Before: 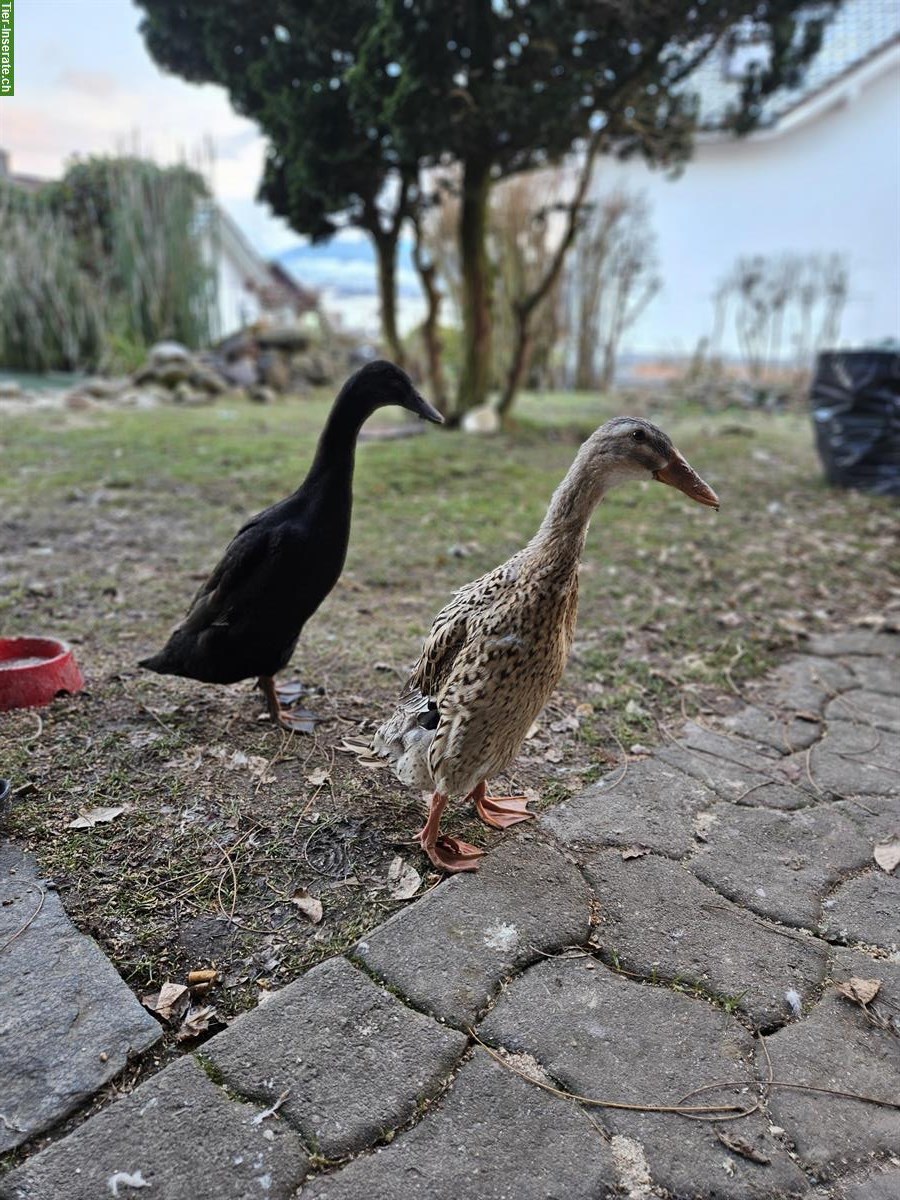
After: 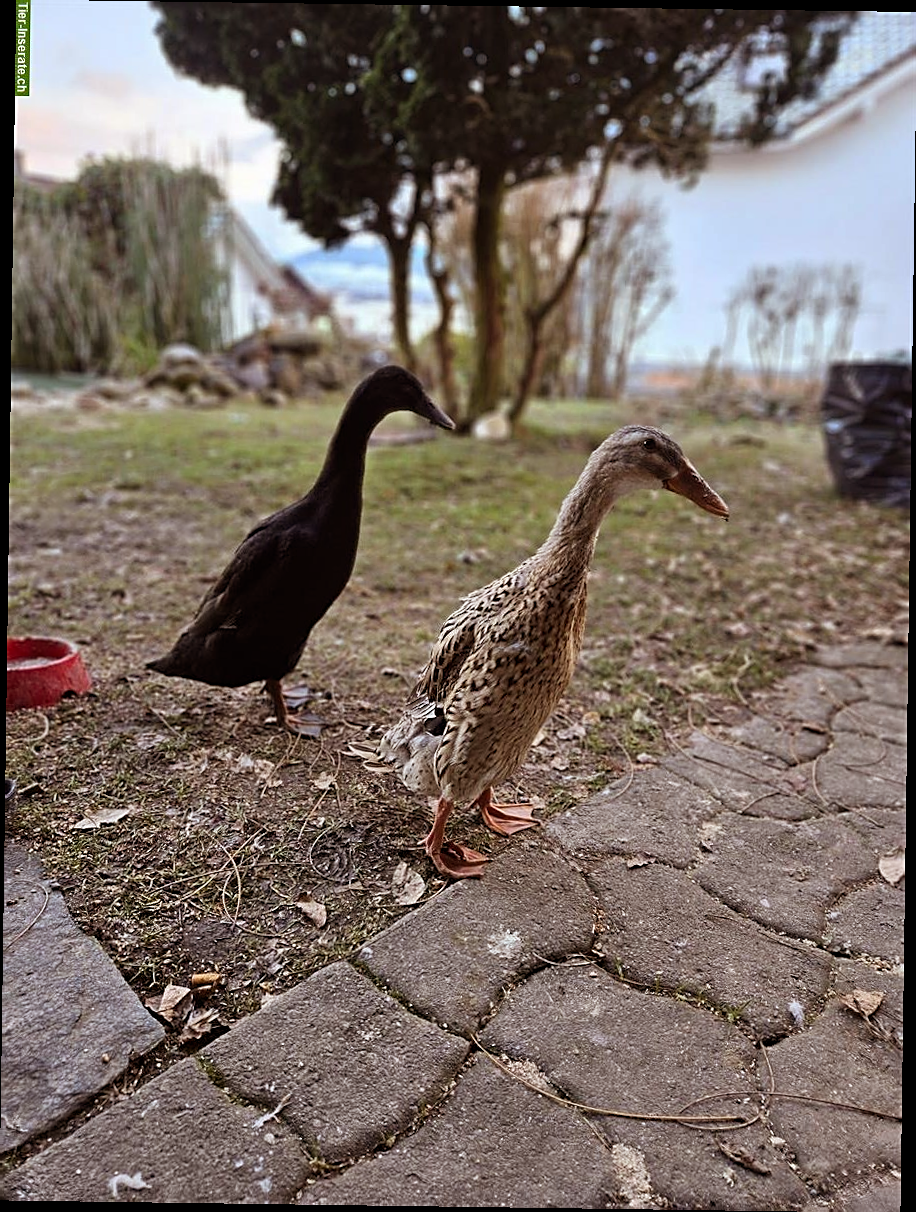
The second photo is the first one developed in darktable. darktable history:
sharpen: on, module defaults
rgb levels: mode RGB, independent channels, levels [[0, 0.5, 1], [0, 0.521, 1], [0, 0.536, 1]]
rotate and perspective: rotation 0.8°, automatic cropping off
